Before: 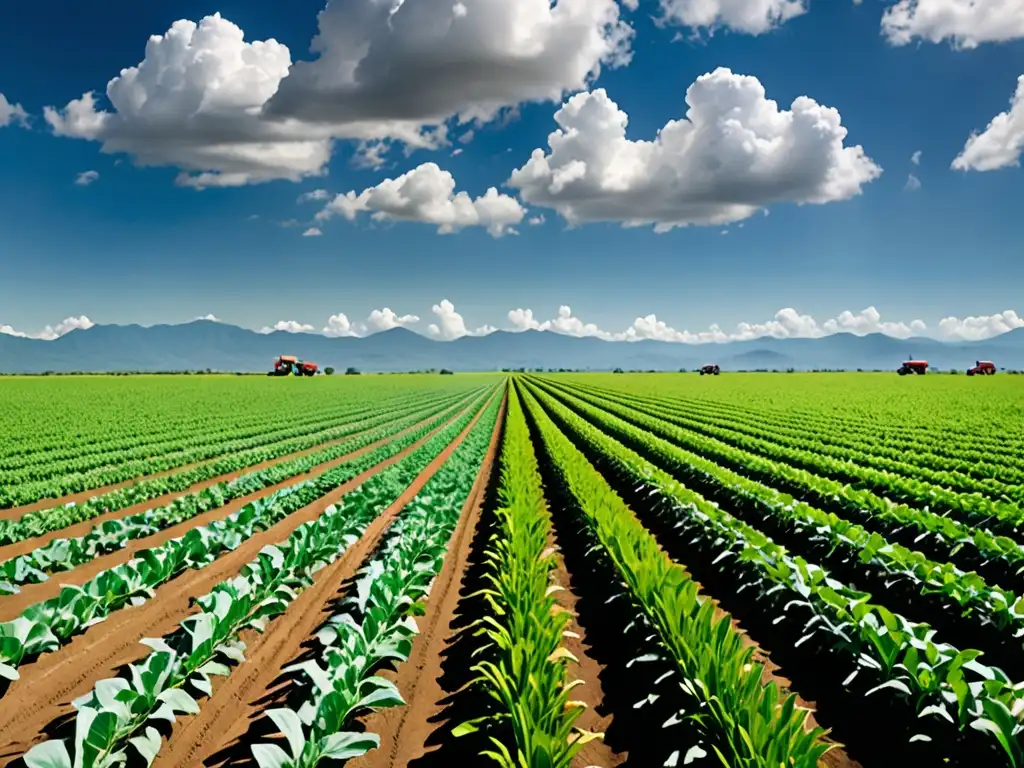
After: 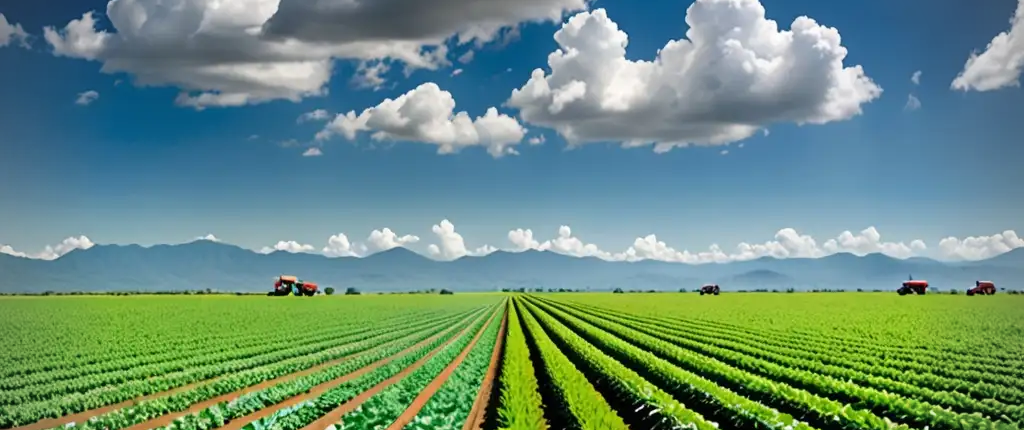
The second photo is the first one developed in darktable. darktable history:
crop and rotate: top 10.417%, bottom 33.573%
vignetting: on, module defaults
